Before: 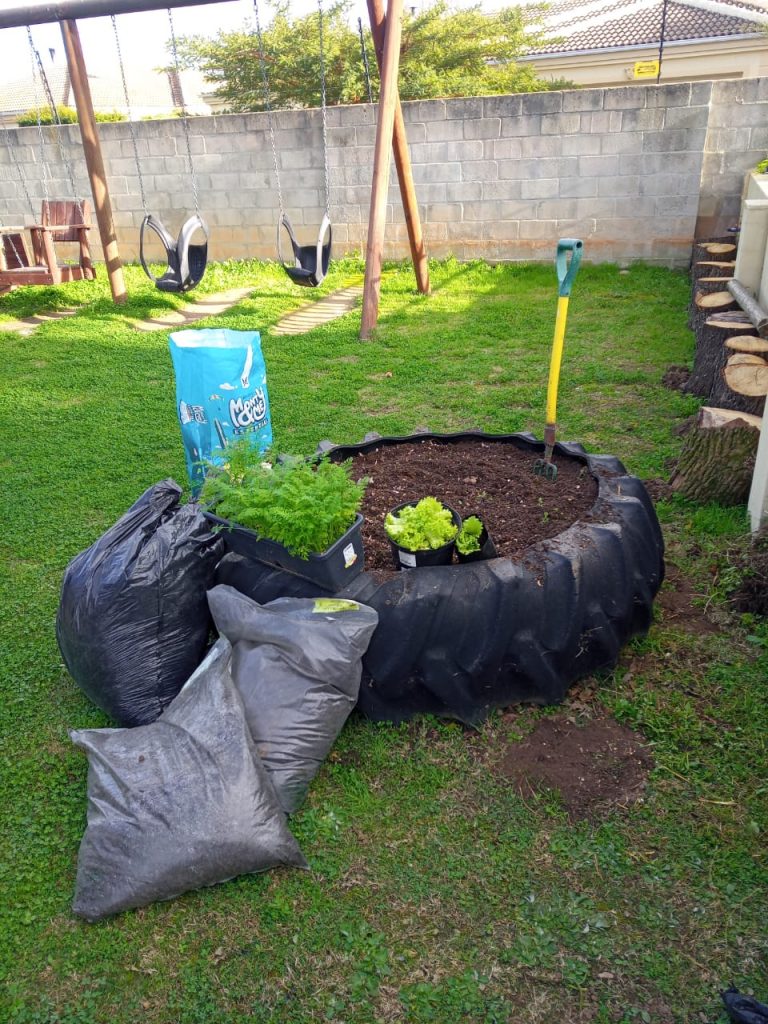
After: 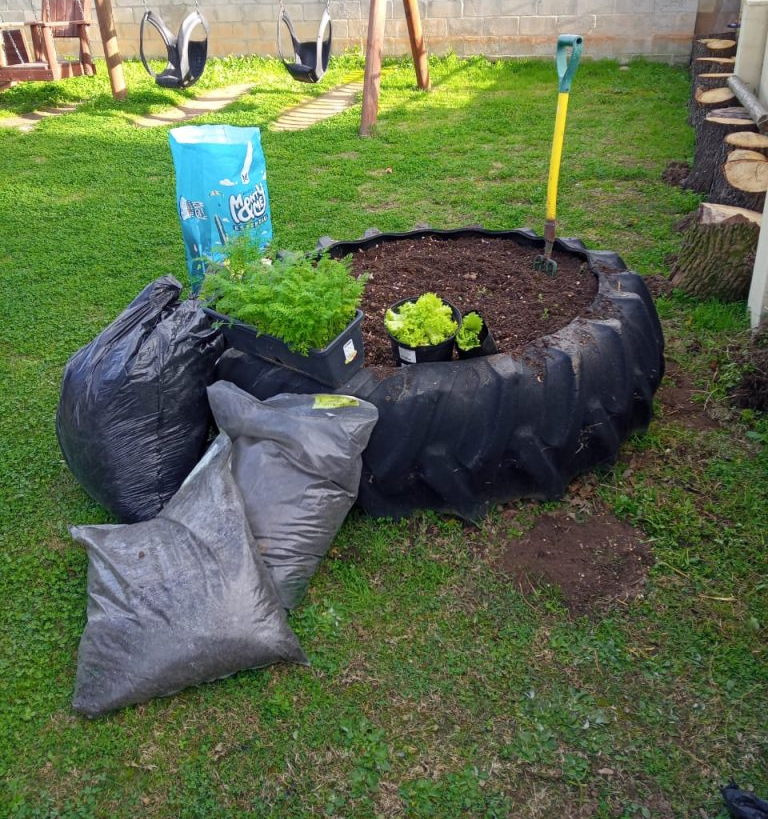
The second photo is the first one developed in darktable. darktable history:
crop and rotate: top 19.998%
tone curve: color space Lab, linked channels, preserve colors none
